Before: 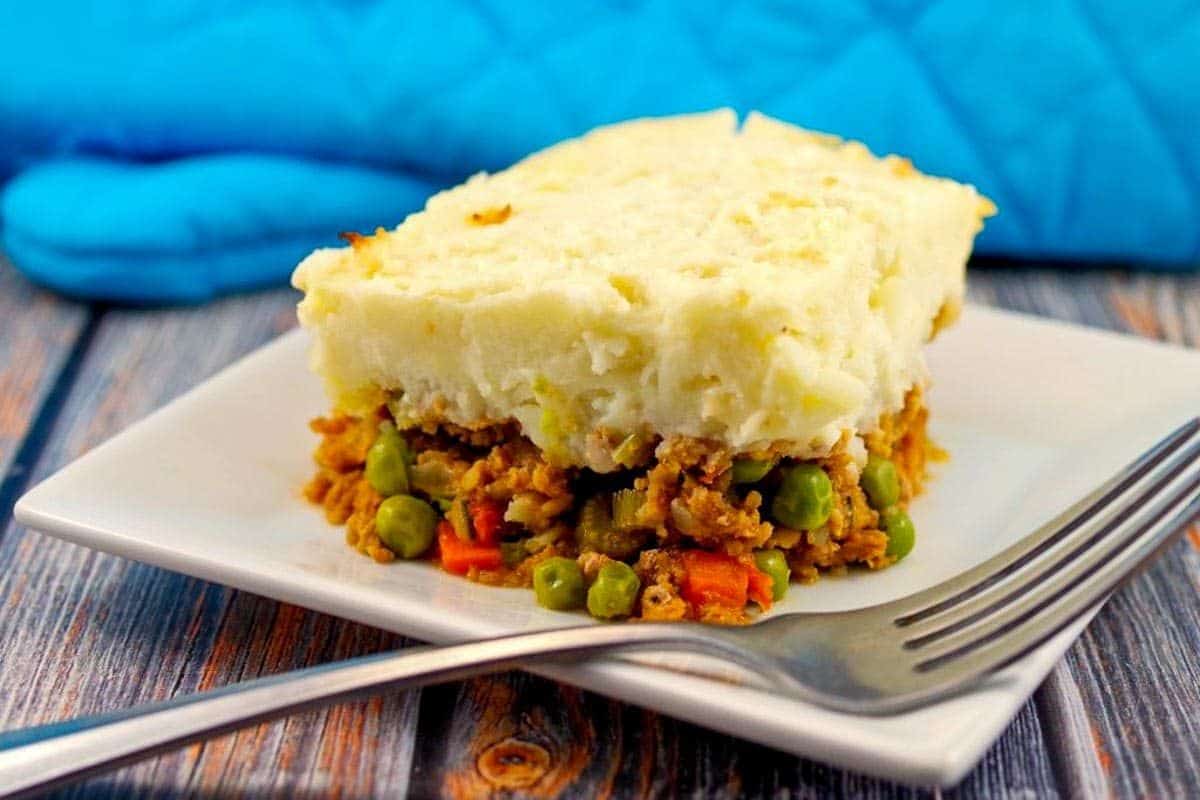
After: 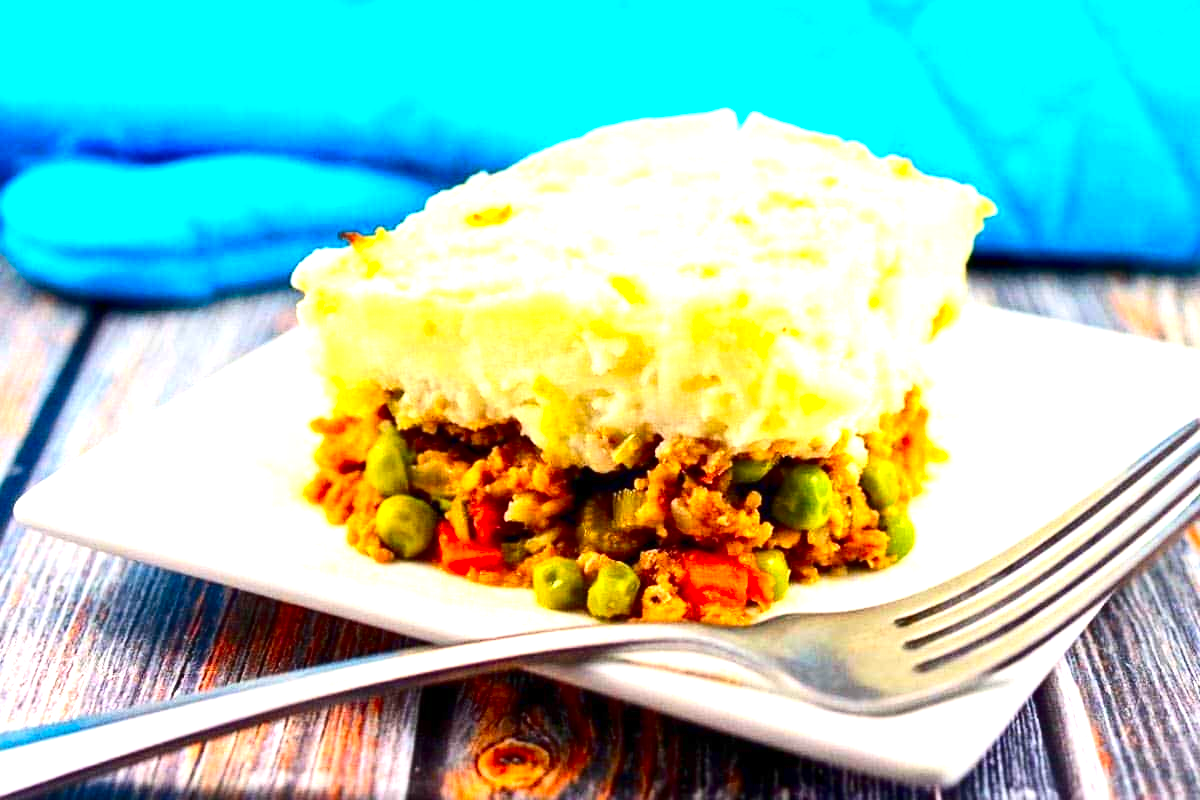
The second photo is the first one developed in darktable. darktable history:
contrast brightness saturation: contrast 0.19, brightness -0.11, saturation 0.21
exposure: black level correction 0, exposure 1.379 EV, compensate exposure bias true, compensate highlight preservation false
white balance: red 1, blue 1
